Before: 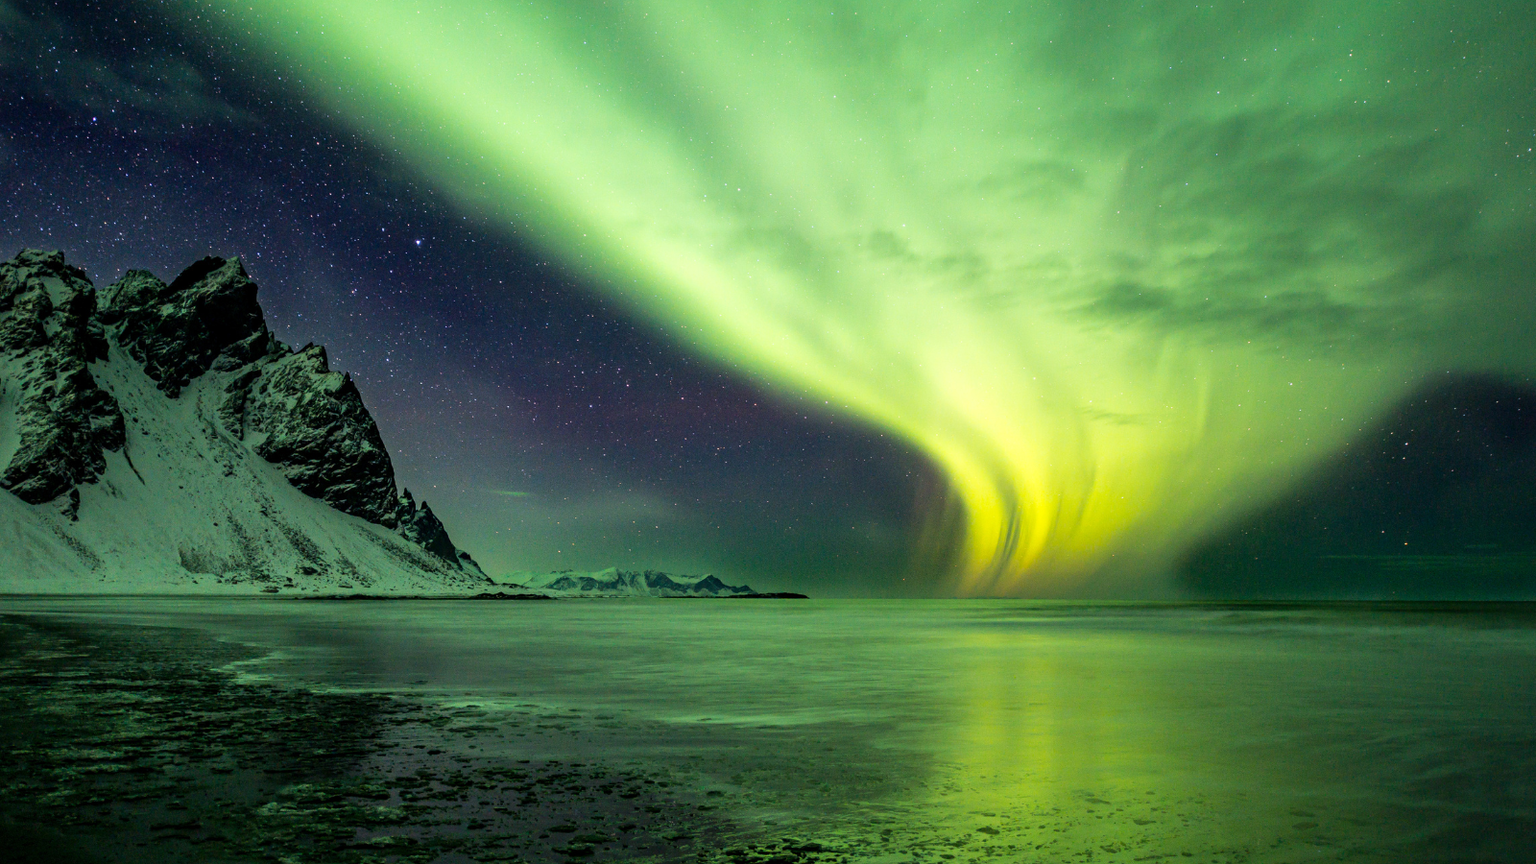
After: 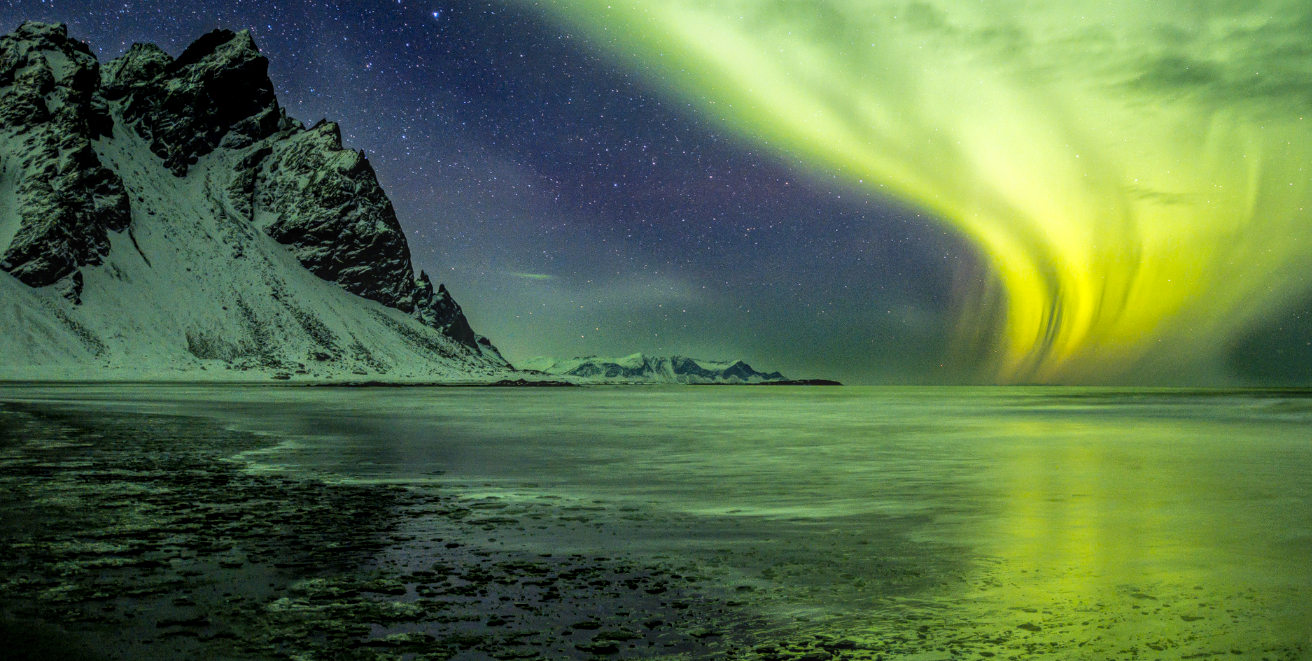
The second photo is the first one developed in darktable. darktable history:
color contrast: green-magenta contrast 0.8, blue-yellow contrast 1.1, unbound 0
crop: top 26.531%, right 17.959%
white balance: red 0.954, blue 1.079
local contrast: highlights 66%, shadows 33%, detail 166%, midtone range 0.2
